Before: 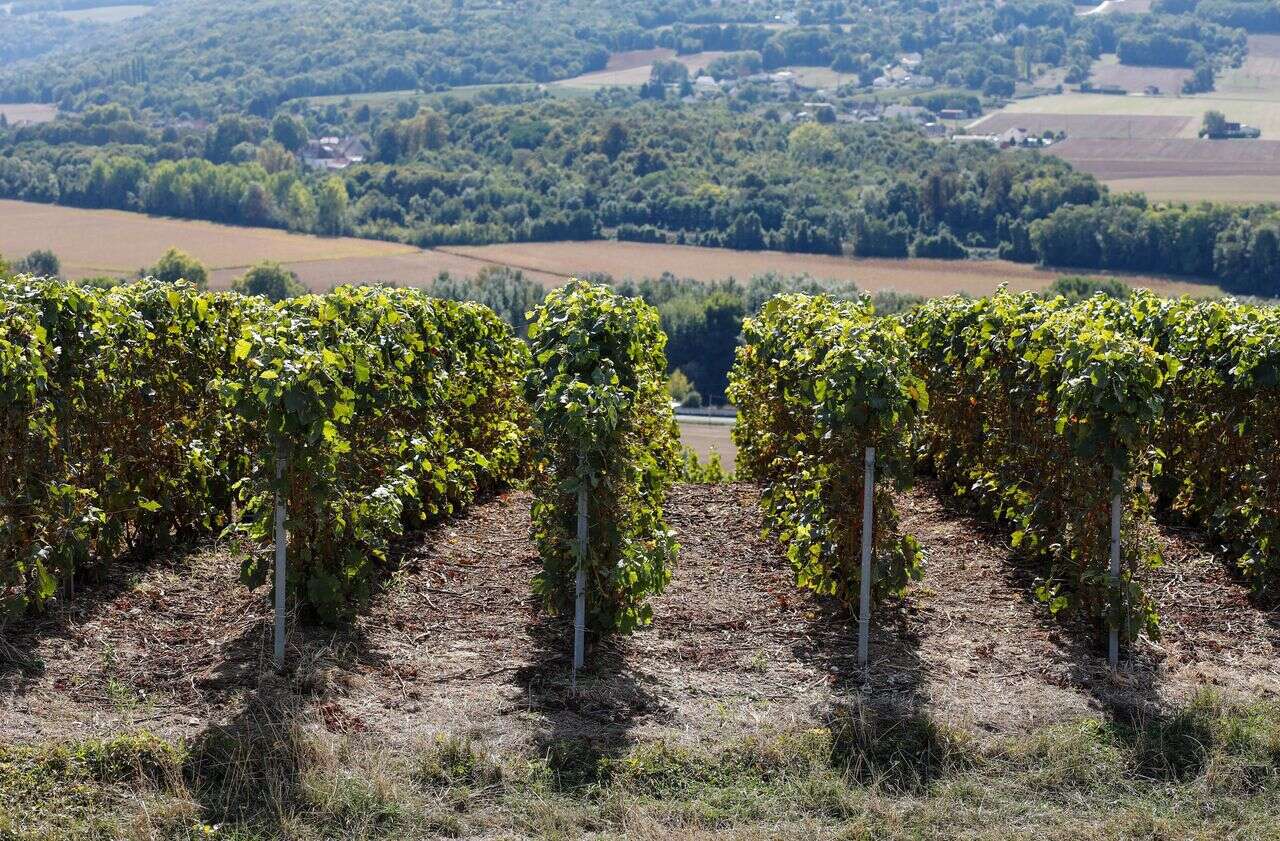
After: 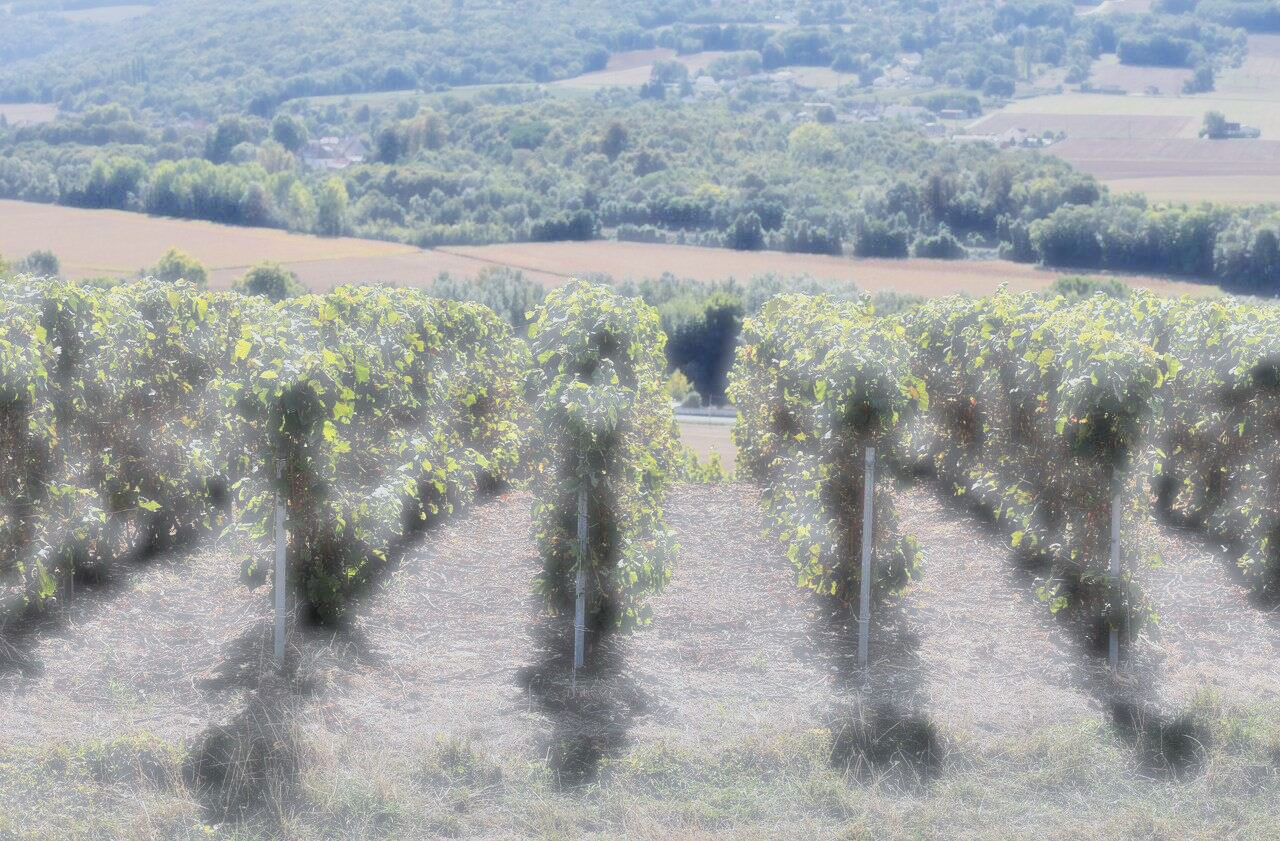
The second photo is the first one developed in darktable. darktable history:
haze removal: strength -0.89, distance 0.228, compatibility mode true, adaptive false
exposure: black level correction 0, exposure 1.2 EV, compensate highlight preservation false
shadows and highlights: low approximation 0.01, soften with gaussian
filmic rgb: black relative exposure -7.65 EV, white relative exposure 4.56 EV, threshold 5.97 EV, hardness 3.61, color science v6 (2022), enable highlight reconstruction true
